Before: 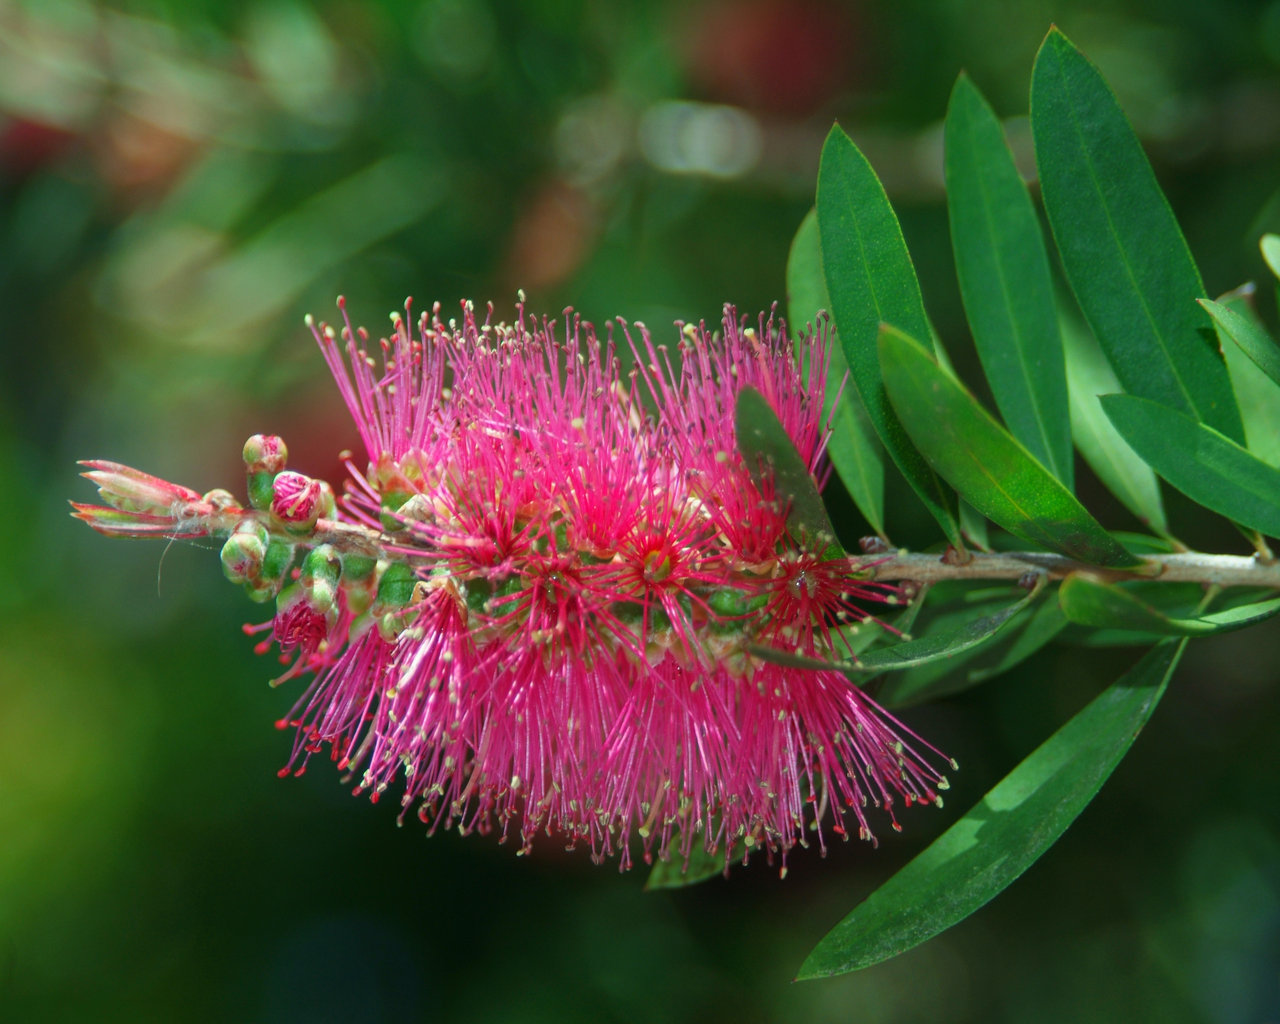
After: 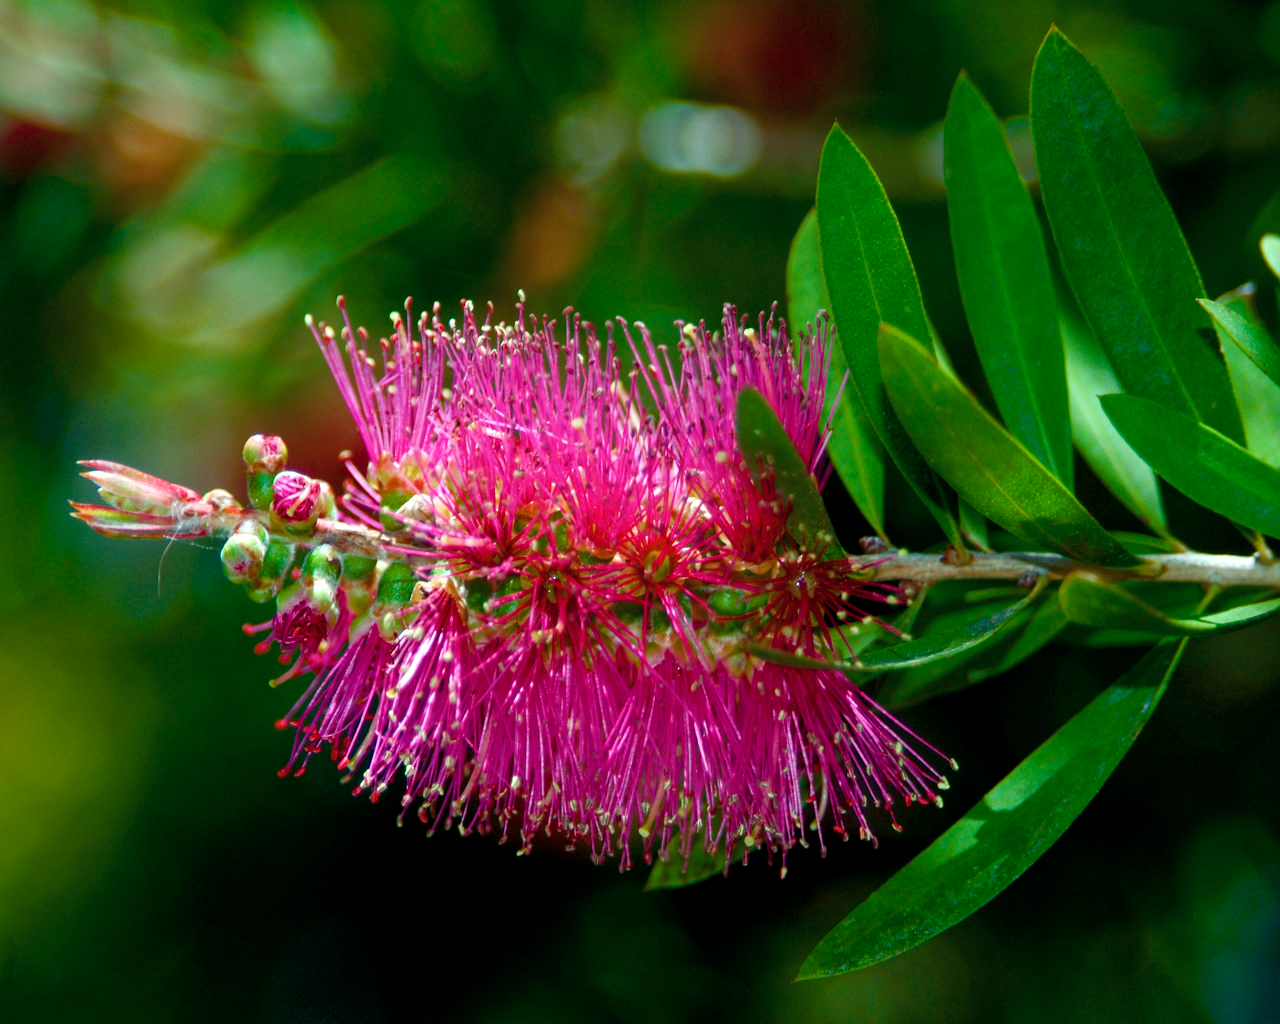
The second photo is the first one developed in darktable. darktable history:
contrast brightness saturation: contrast 0.056, brightness -0.006, saturation -0.243
color calibration: output colorfulness [0, 0.315, 0, 0], illuminant as shot in camera, x 0.358, y 0.373, temperature 4628.91 K
color balance rgb: highlights gain › luminance 0.773%, highlights gain › chroma 0.358%, highlights gain › hue 44.12°, global offset › luminance -0.898%, linear chroma grading › shadows 18.867%, linear chroma grading › highlights 3.237%, linear chroma grading › mid-tones 10.596%, perceptual saturation grading › global saturation 20%, perceptual saturation grading › highlights -25.682%, perceptual saturation grading › shadows 50.138%, perceptual brilliance grading › highlights 10.114%, perceptual brilliance grading › shadows -4.921%, global vibrance 24.511%
